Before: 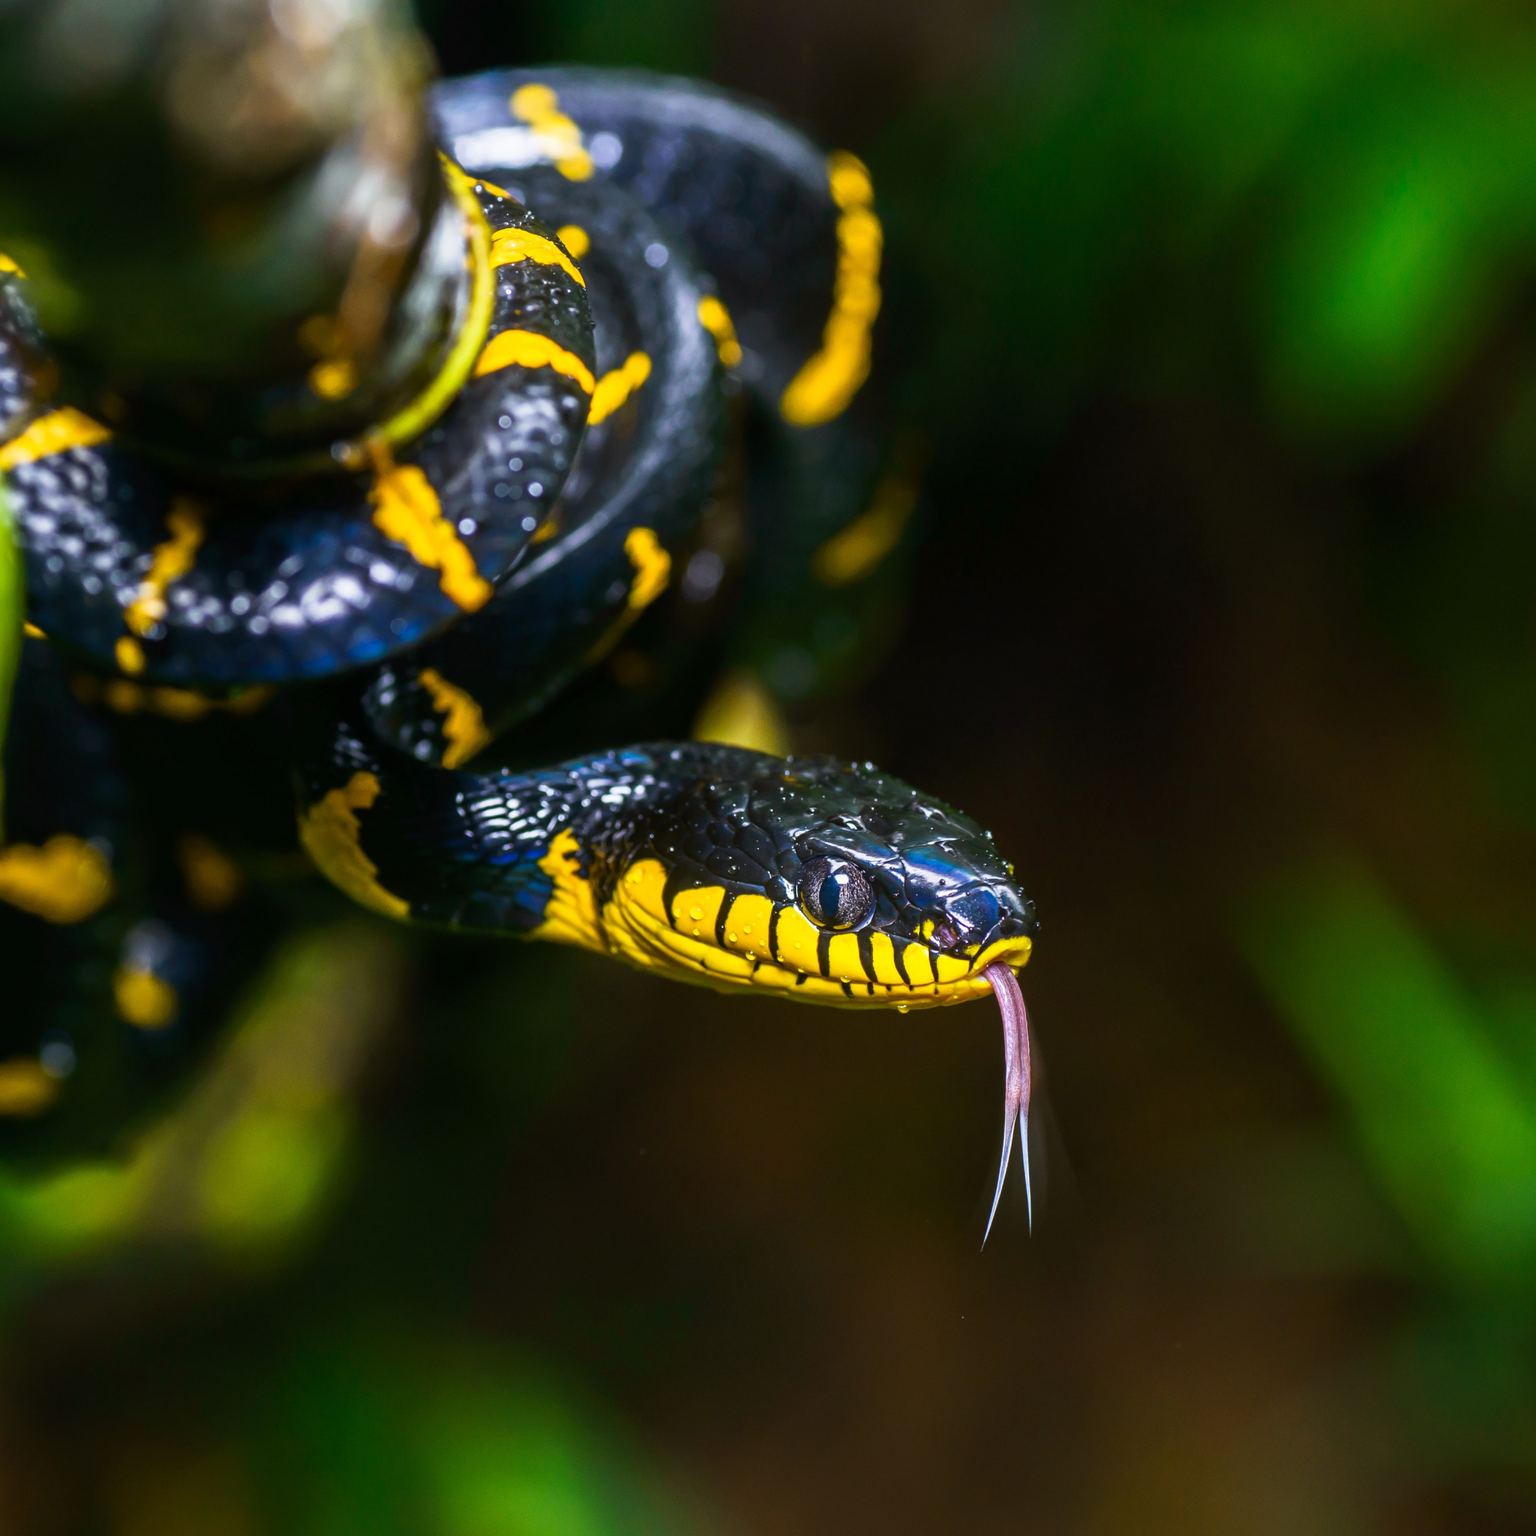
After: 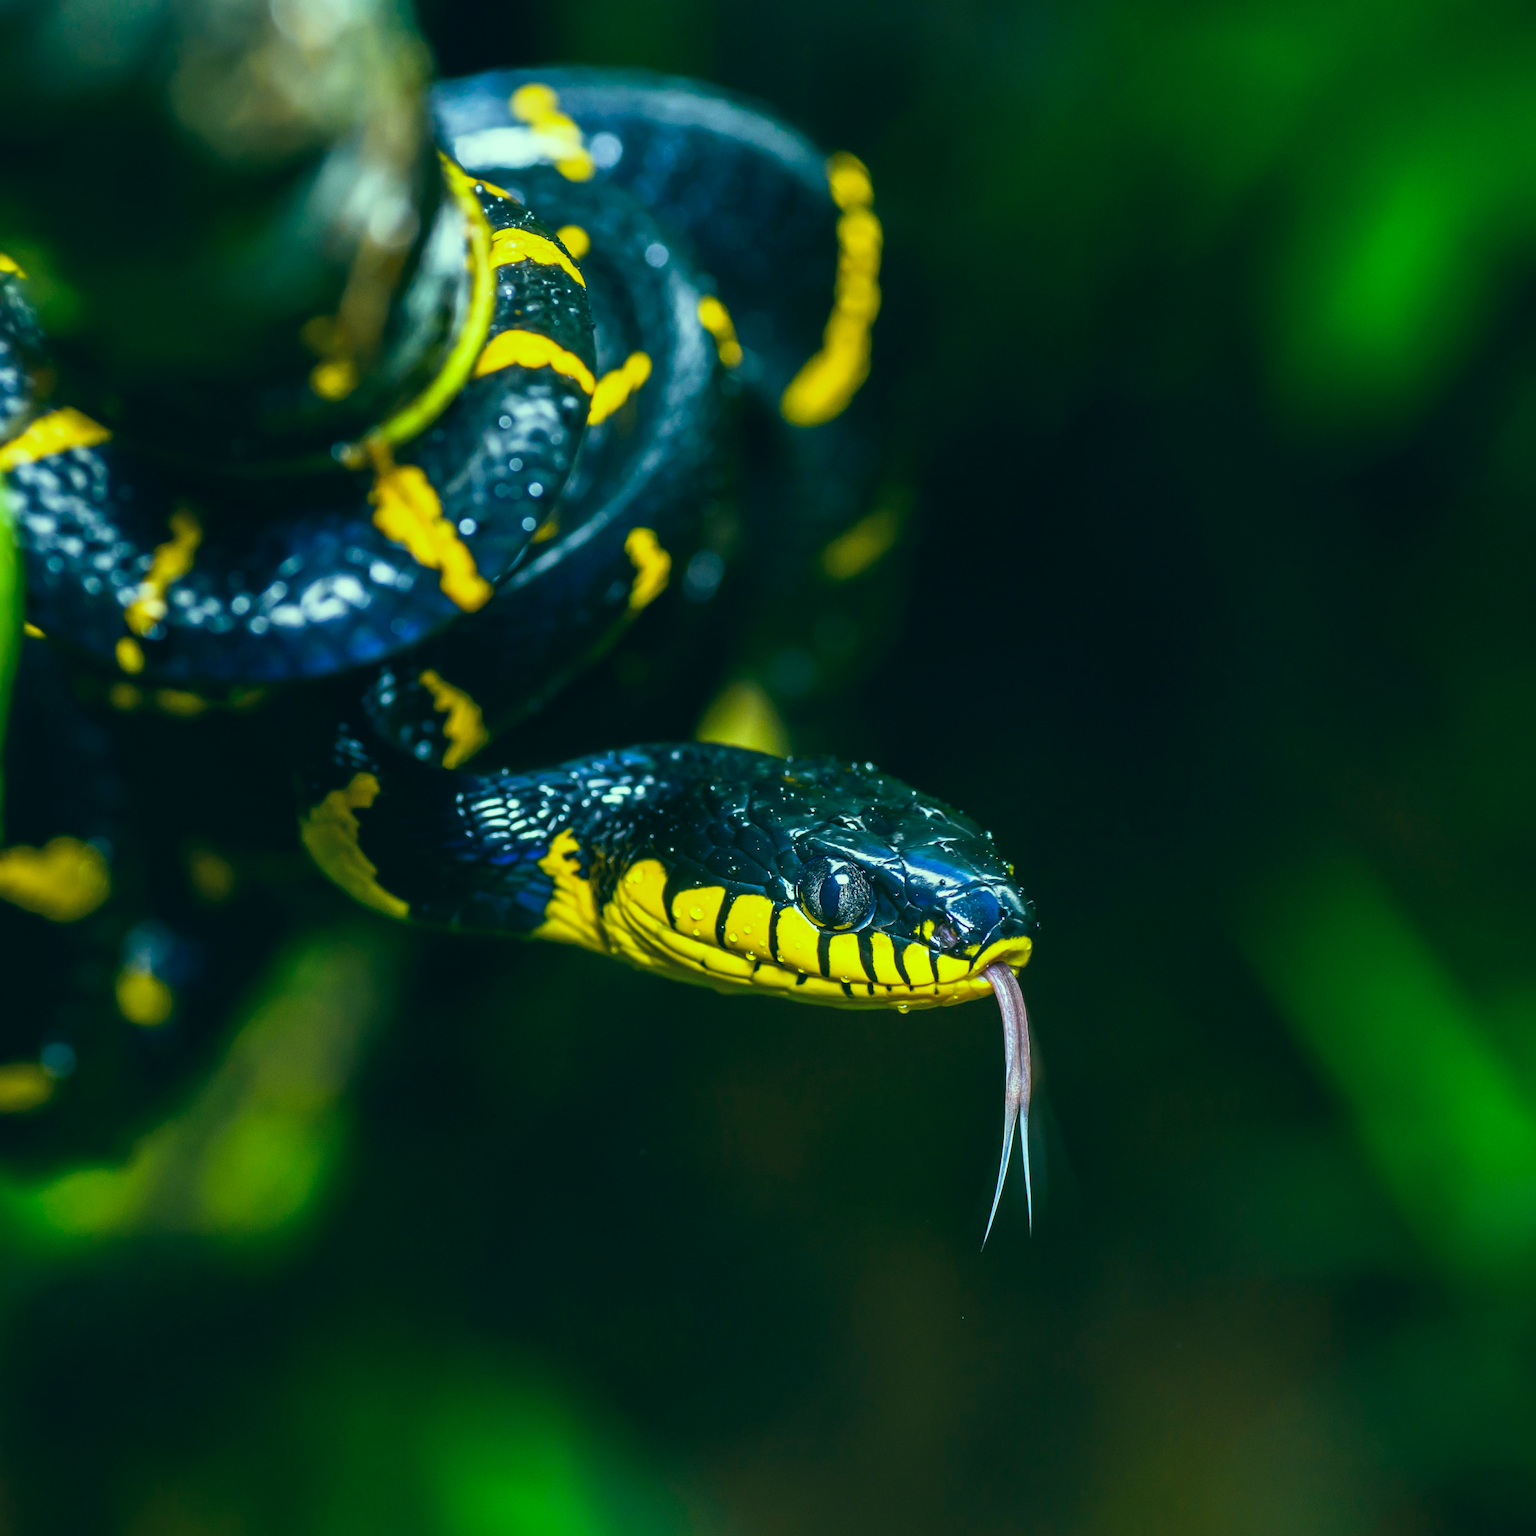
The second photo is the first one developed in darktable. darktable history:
color correction: highlights a* -19.55, highlights b* 9.79, shadows a* -19.95, shadows b* -10.07
